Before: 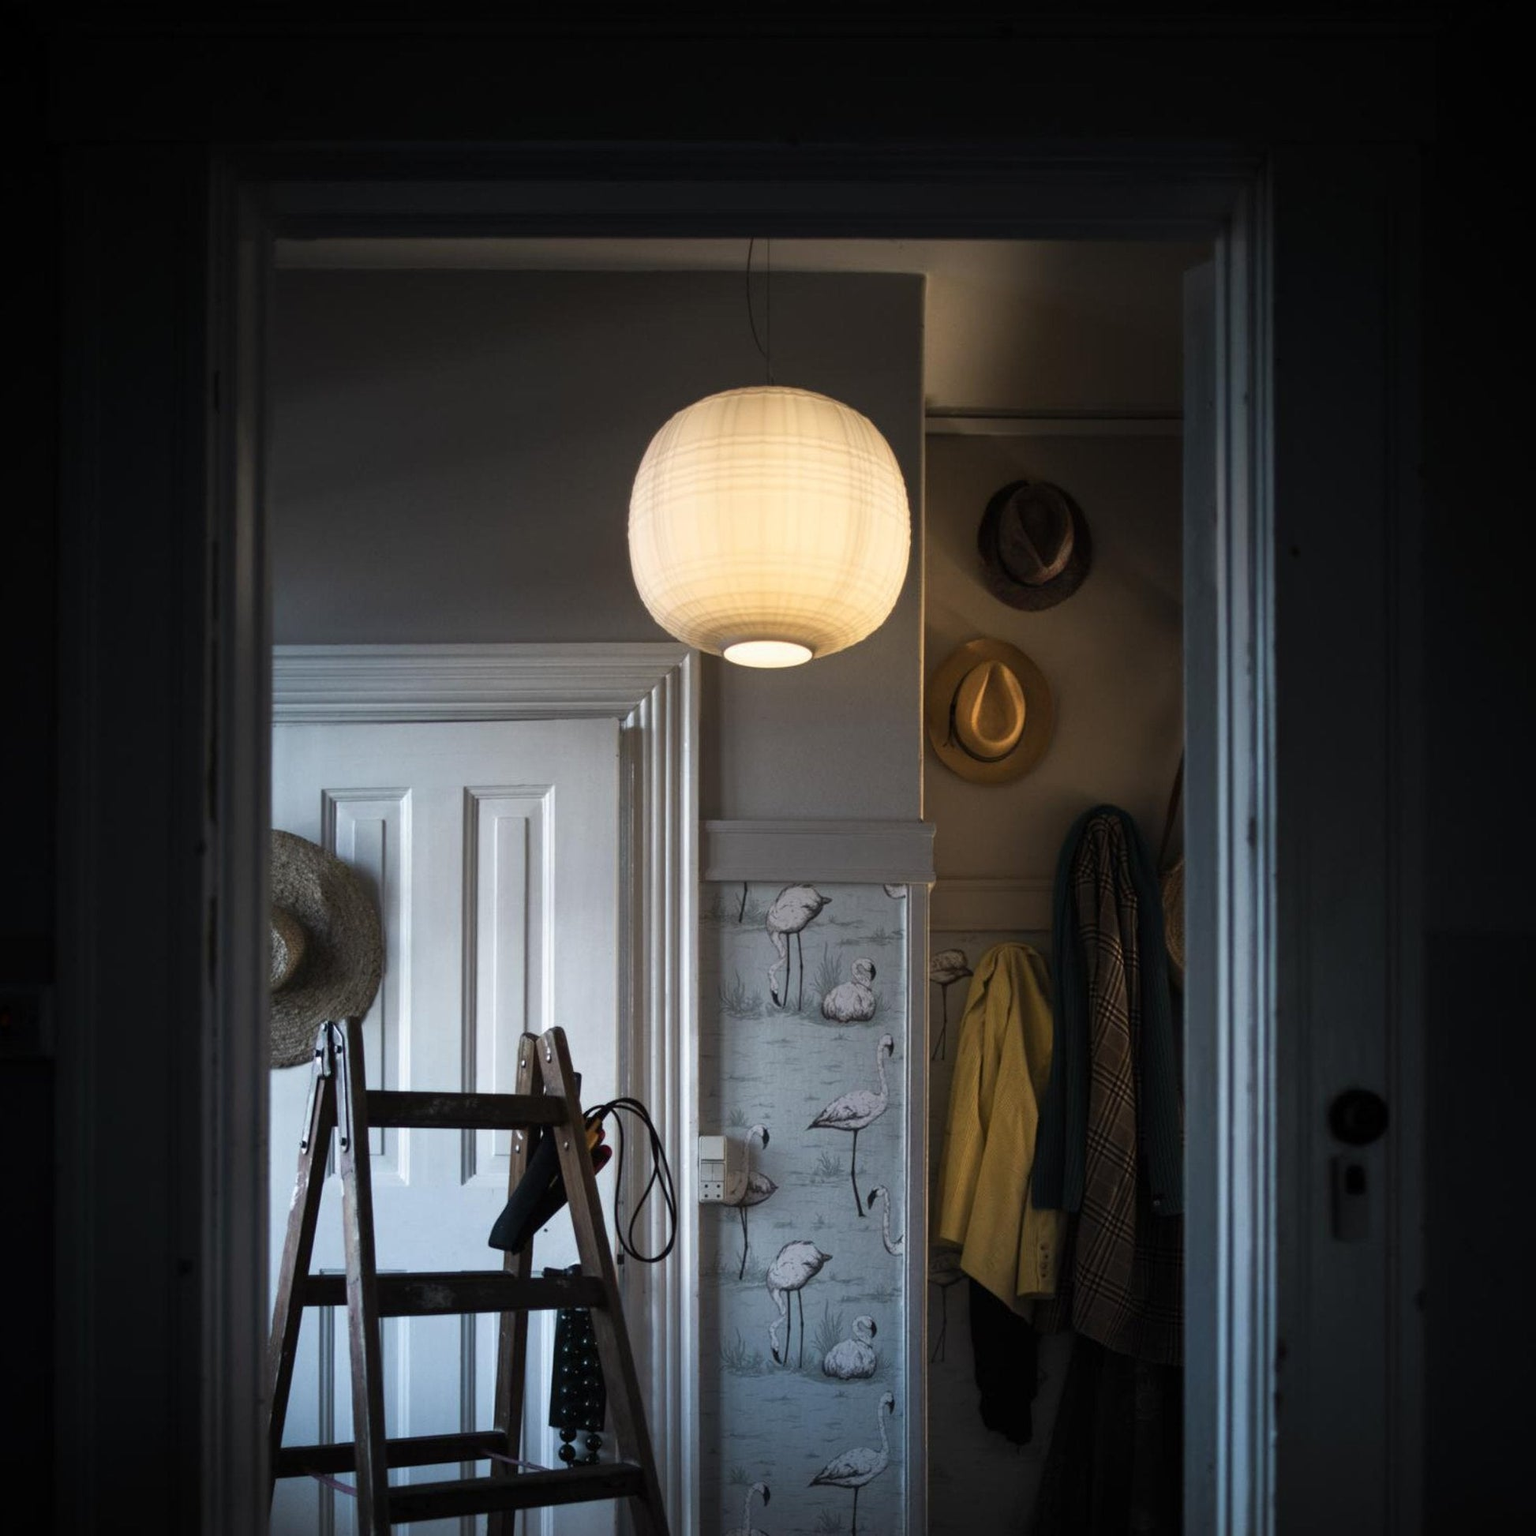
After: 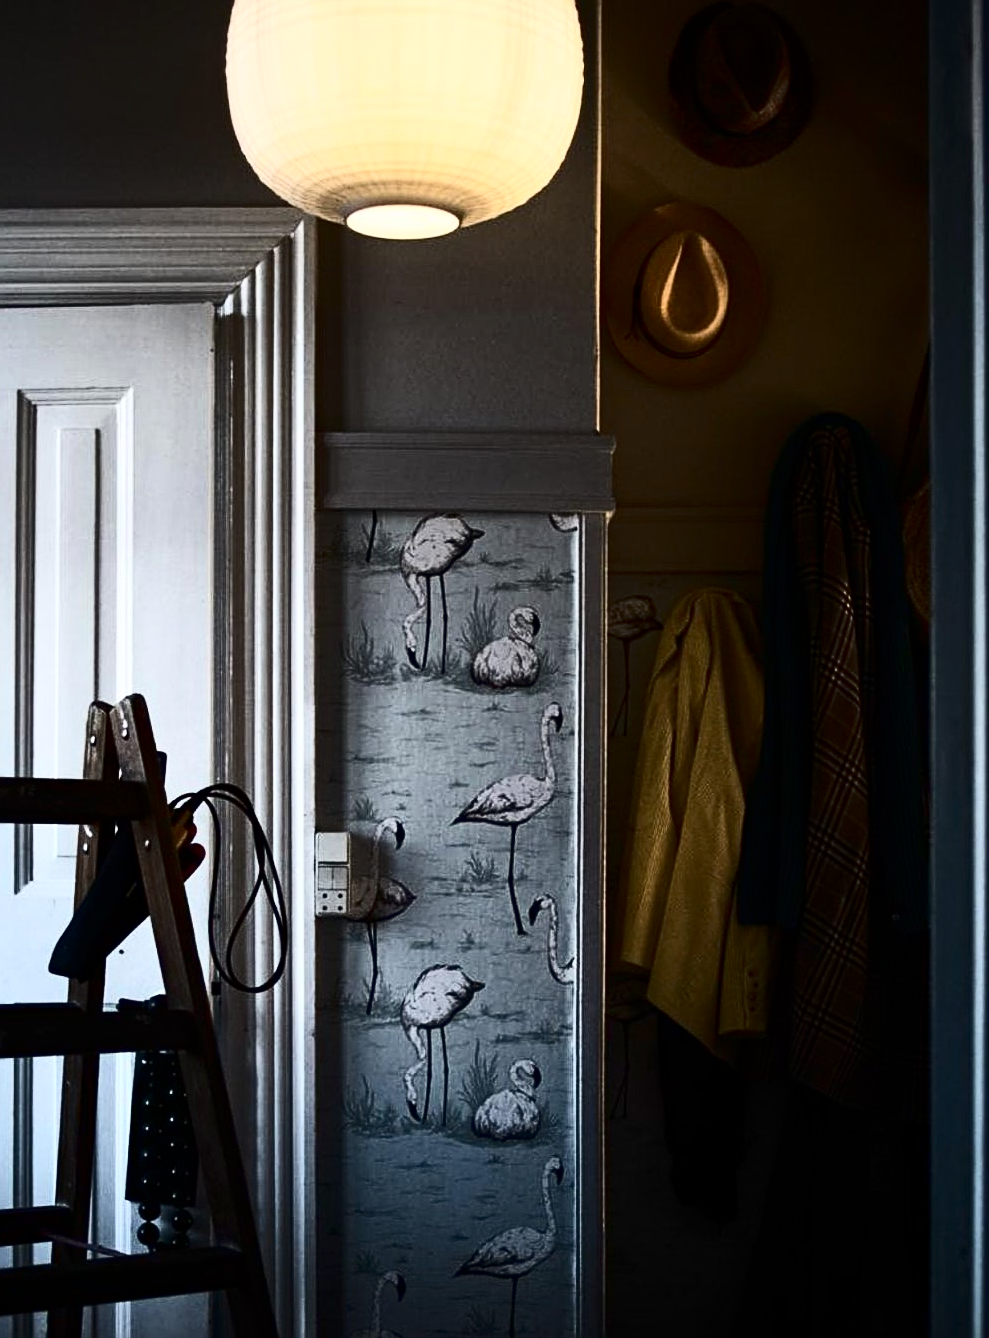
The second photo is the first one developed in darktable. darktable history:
contrast brightness saturation: contrast 0.483, saturation -0.091
haze removal: adaptive false
crop and rotate: left 29.339%, top 31.193%, right 19.807%
sharpen: on, module defaults
